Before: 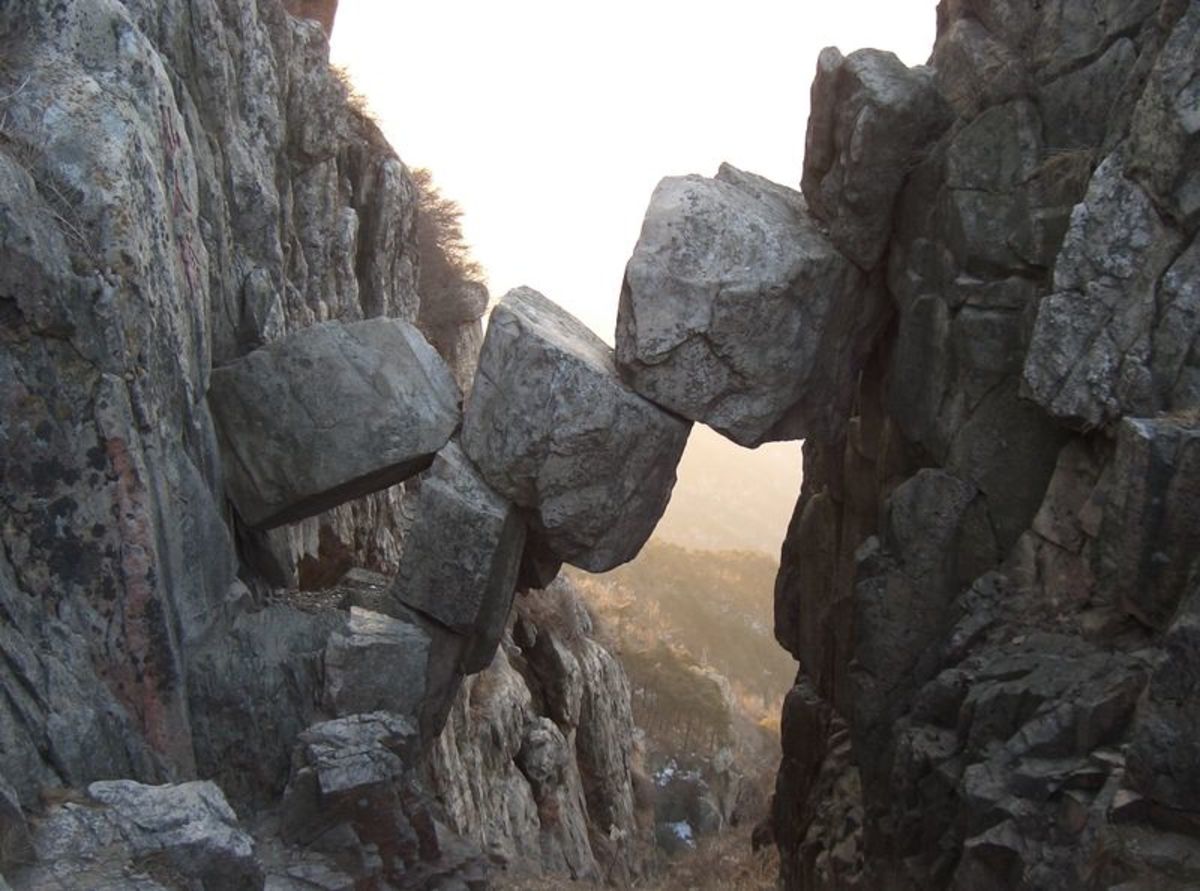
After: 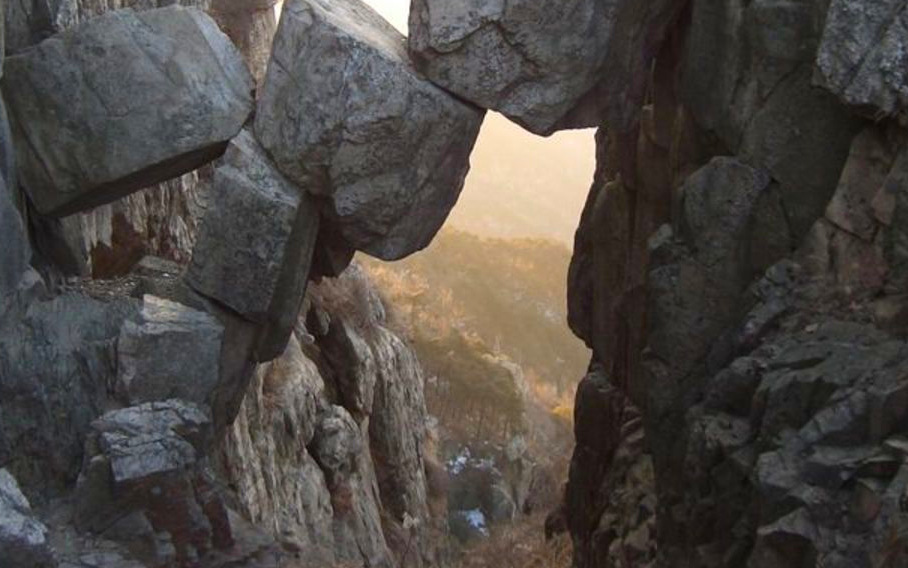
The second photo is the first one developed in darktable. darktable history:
crop and rotate: left 17.299%, top 35.115%, right 7.015%, bottom 1.024%
color balance rgb: linear chroma grading › global chroma 8.33%, perceptual saturation grading › global saturation 18.52%, global vibrance 7.87%
